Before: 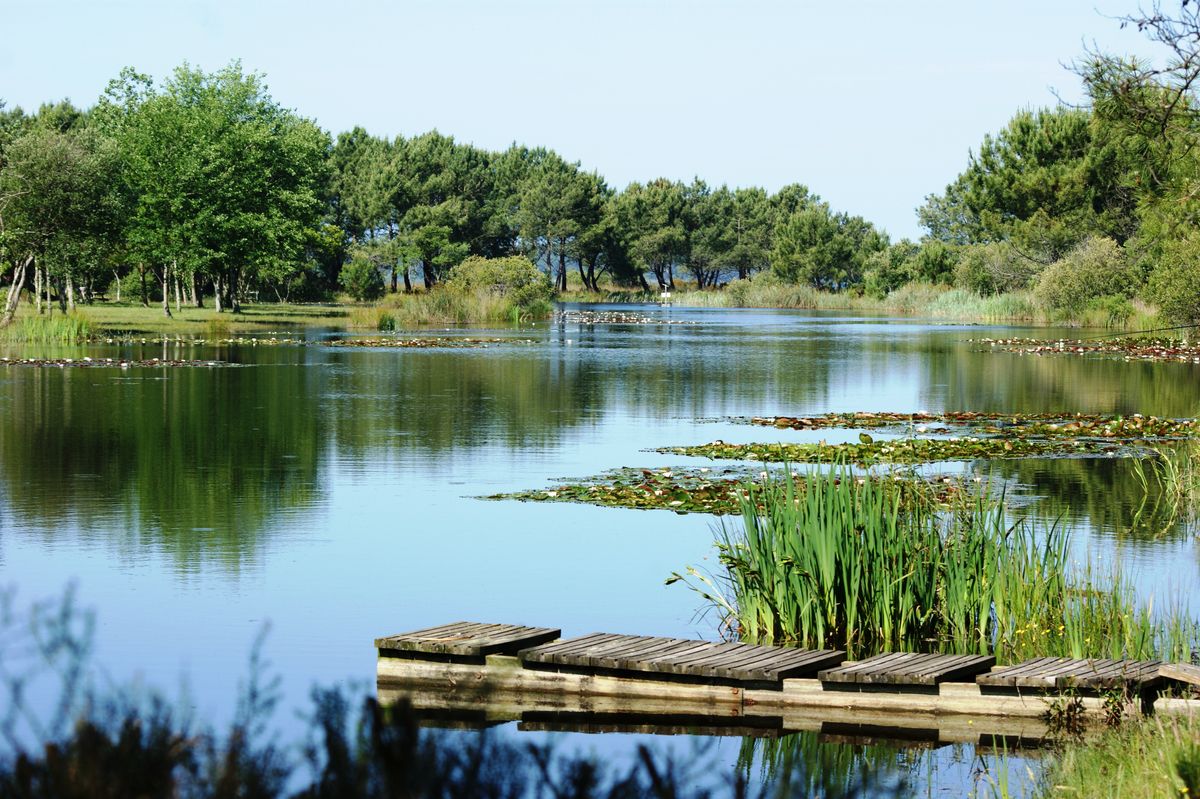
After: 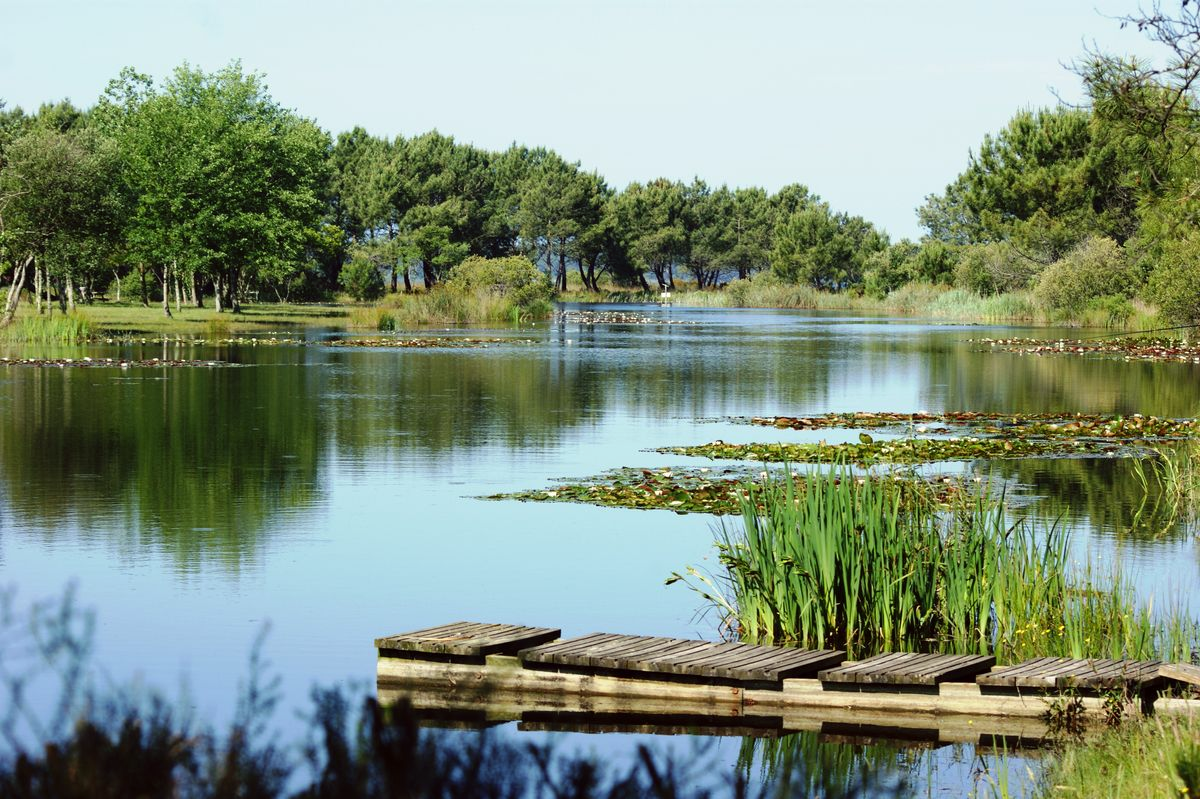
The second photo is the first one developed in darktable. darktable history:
color correction: highlights a* -1.02, highlights b* 4.66, shadows a* 3.69
